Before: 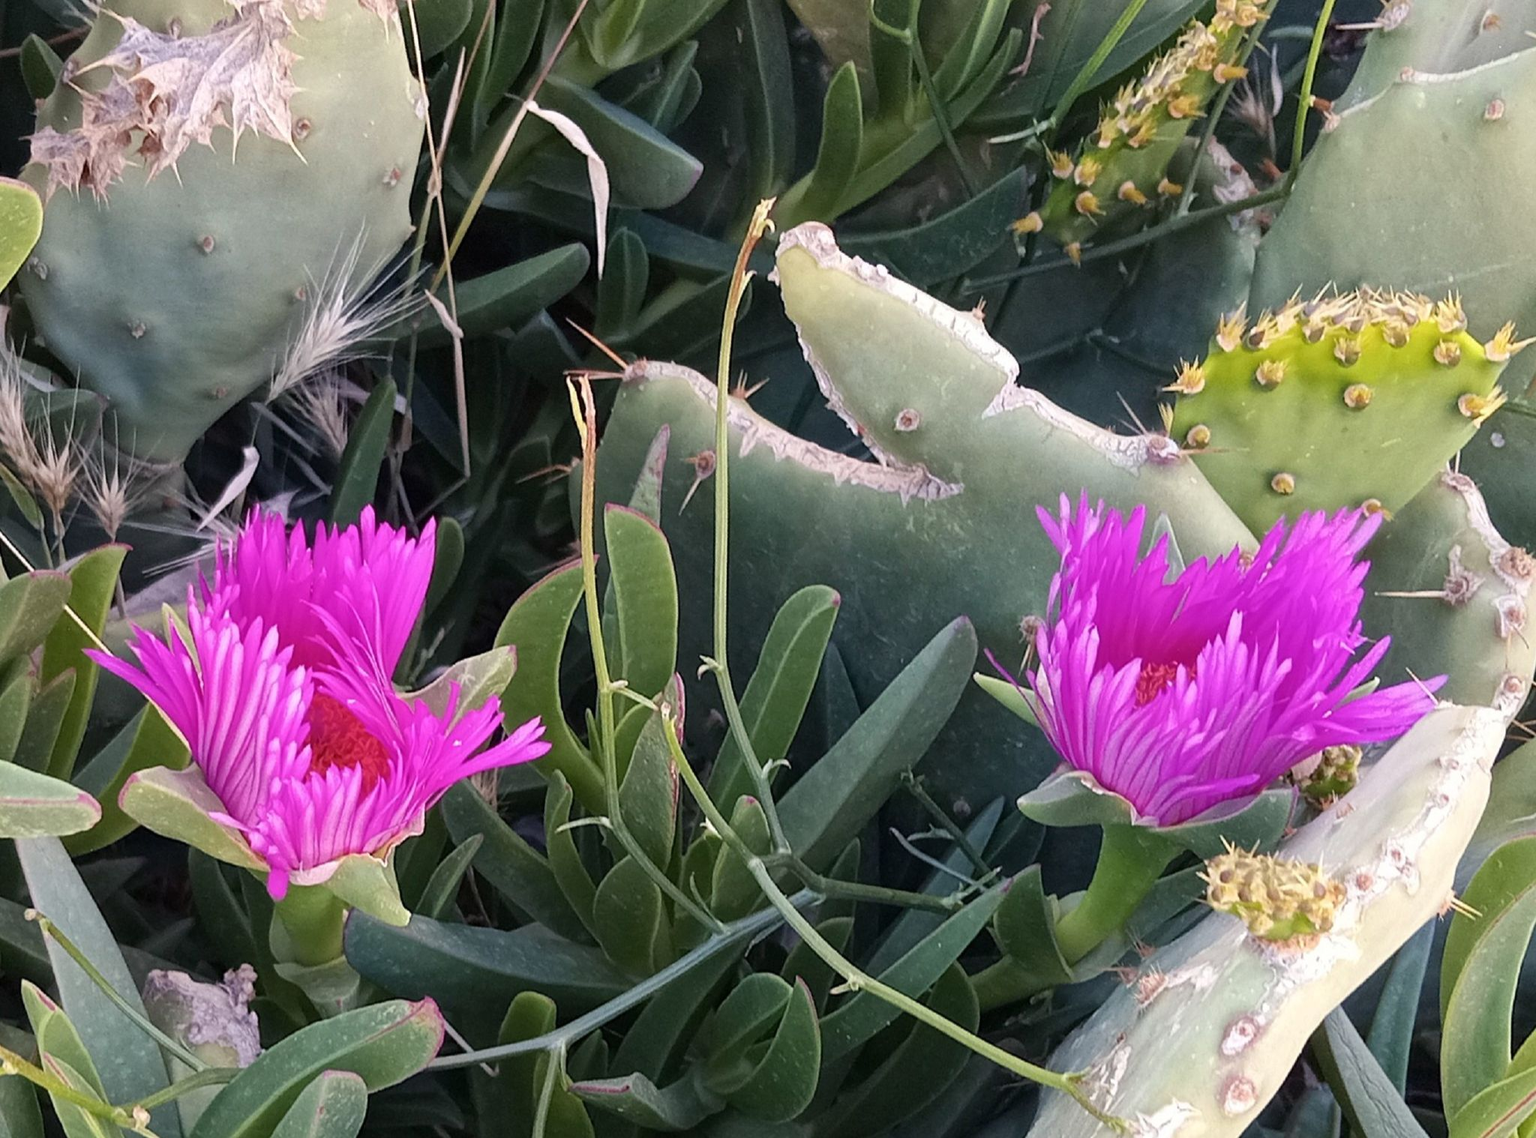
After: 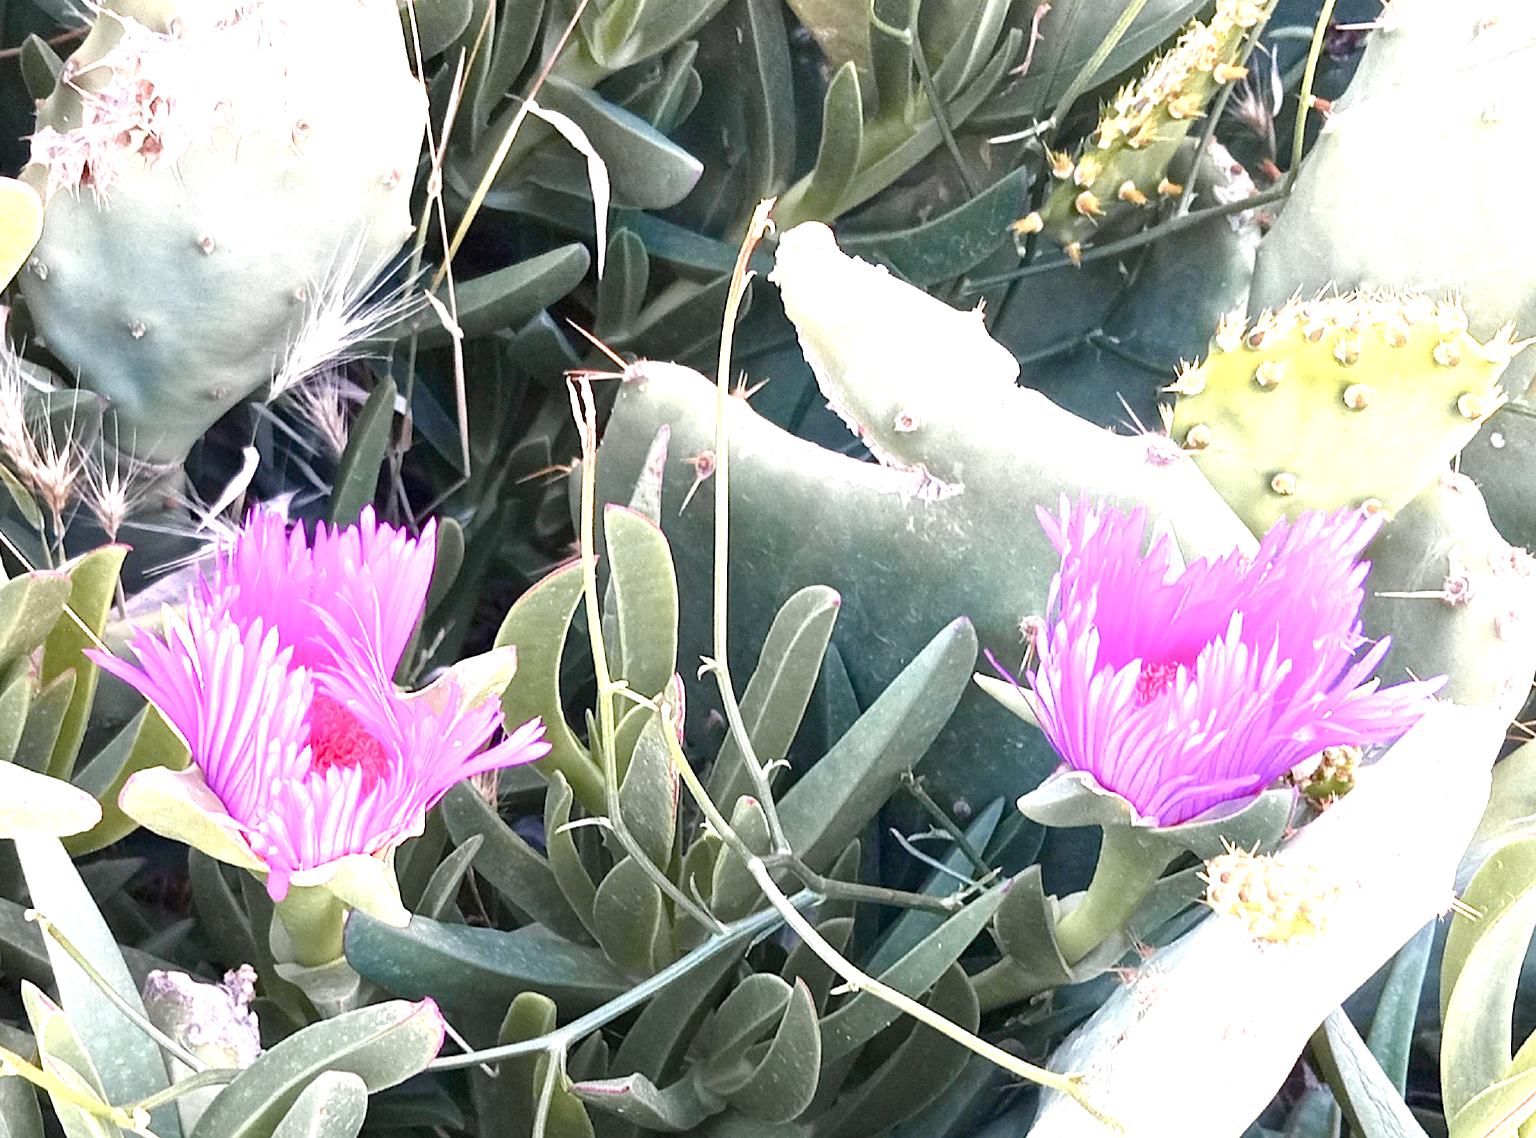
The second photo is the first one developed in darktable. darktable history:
color balance rgb: perceptual saturation grading › global saturation 0.636%, perceptual saturation grading › highlights -32.084%, perceptual saturation grading › mid-tones 5.662%, perceptual saturation grading › shadows 18.423%
exposure: black level correction 0.001, exposure 1.65 EV, compensate highlight preservation false
color zones: curves: ch1 [(0.29, 0.492) (0.373, 0.185) (0.509, 0.481)]; ch2 [(0.25, 0.462) (0.749, 0.457)]
